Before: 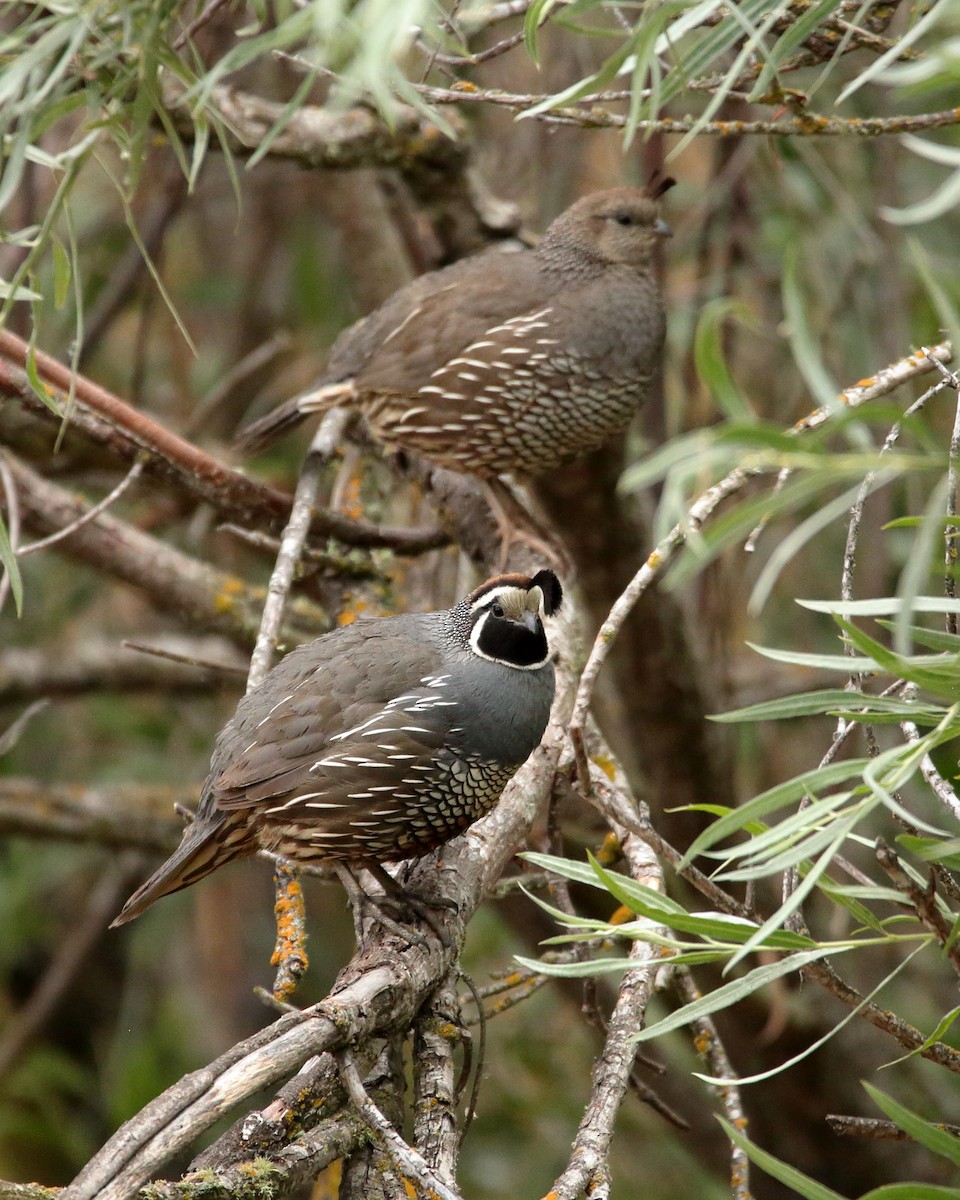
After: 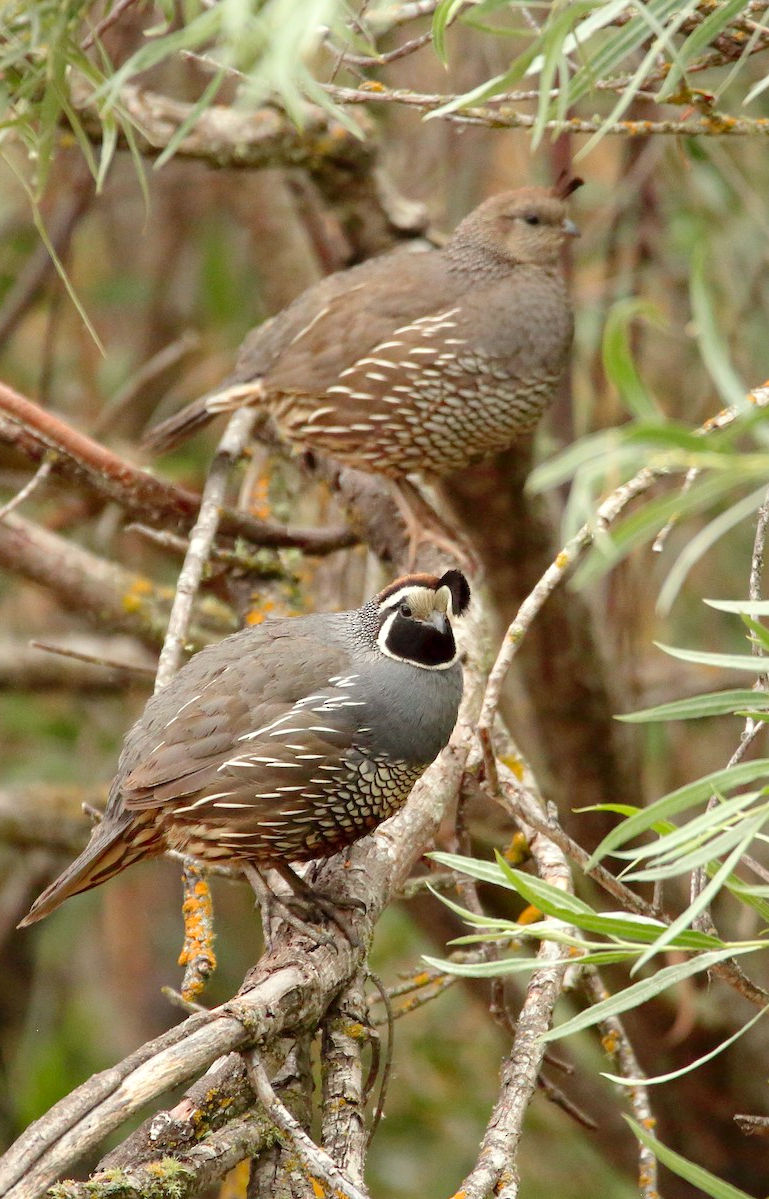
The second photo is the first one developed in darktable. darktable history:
color correction: highlights a* -0.95, highlights b* 4.5, shadows a* 3.55
crop and rotate: left 9.597%, right 10.195%
levels: levels [0, 0.43, 0.984]
